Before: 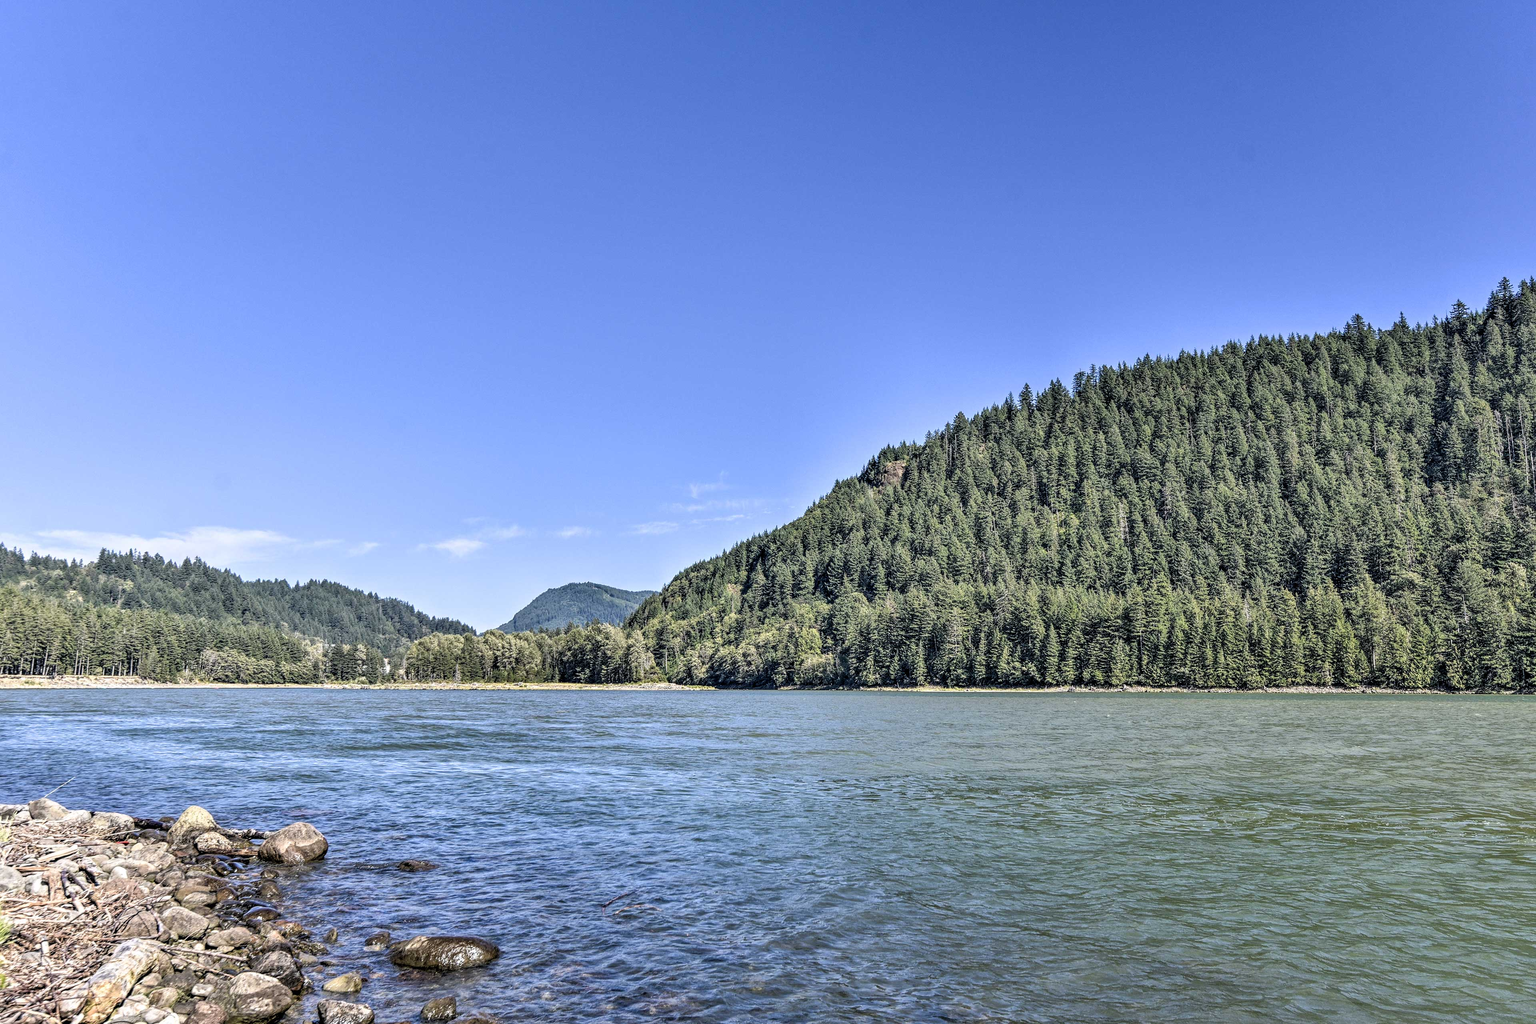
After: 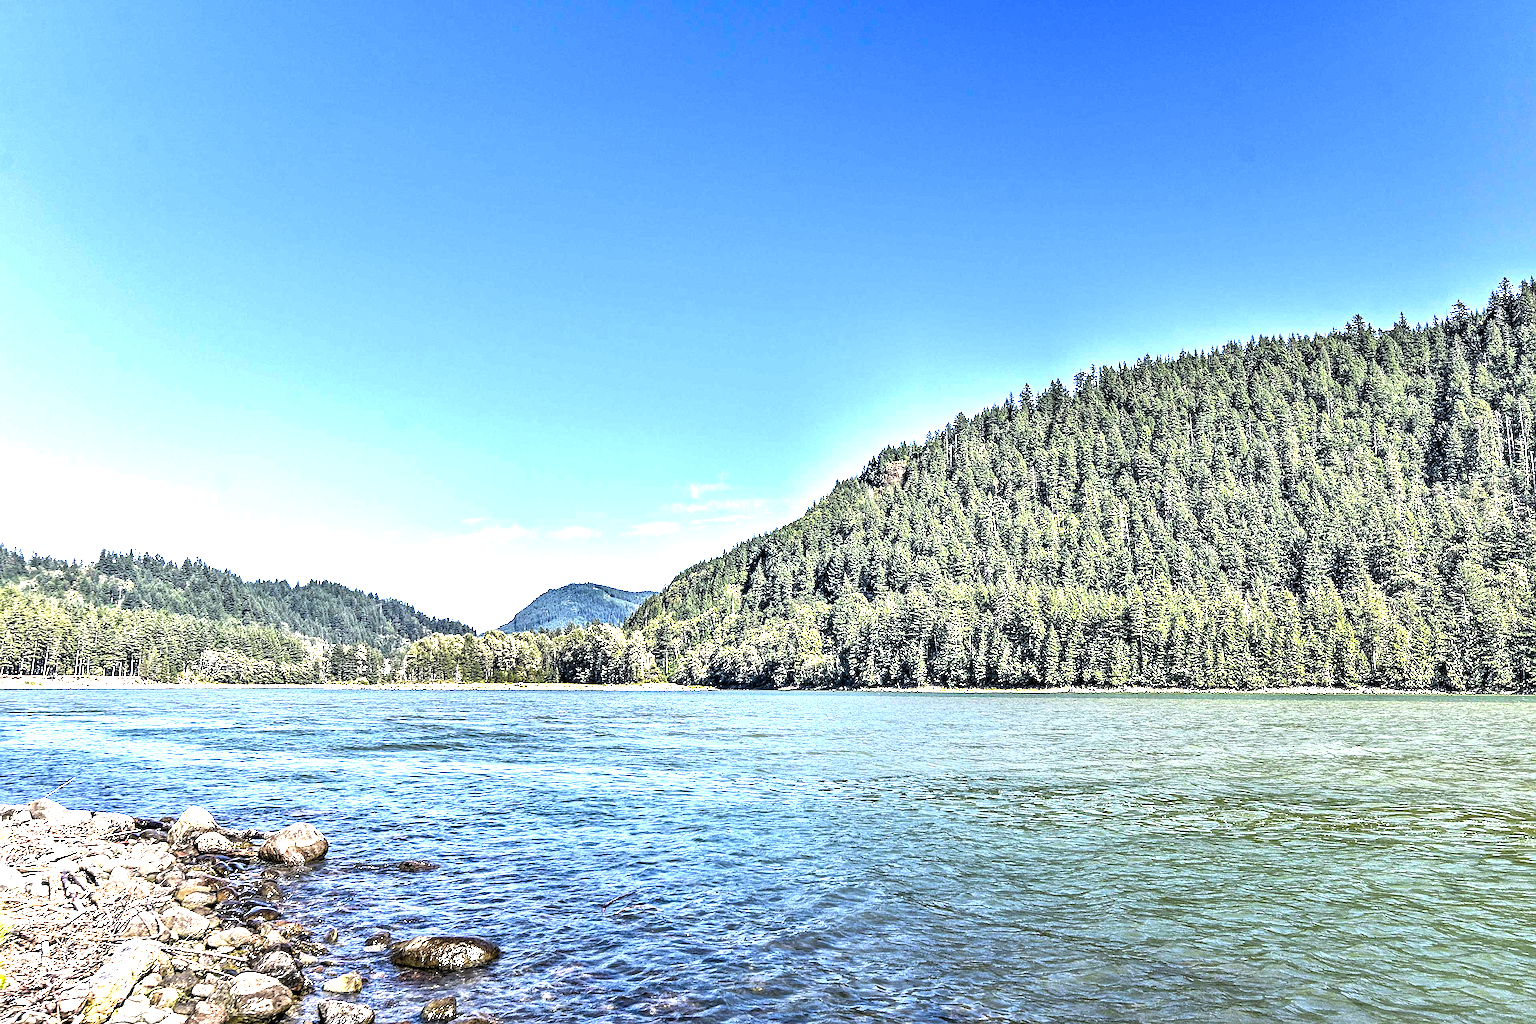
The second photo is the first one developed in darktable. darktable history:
sharpen: on, module defaults
color balance rgb: perceptual saturation grading › global saturation 19.448%, perceptual brilliance grading › highlights 47.108%, perceptual brilliance grading › mid-tones 23.099%, perceptual brilliance grading › shadows -6.205%, global vibrance 20%
